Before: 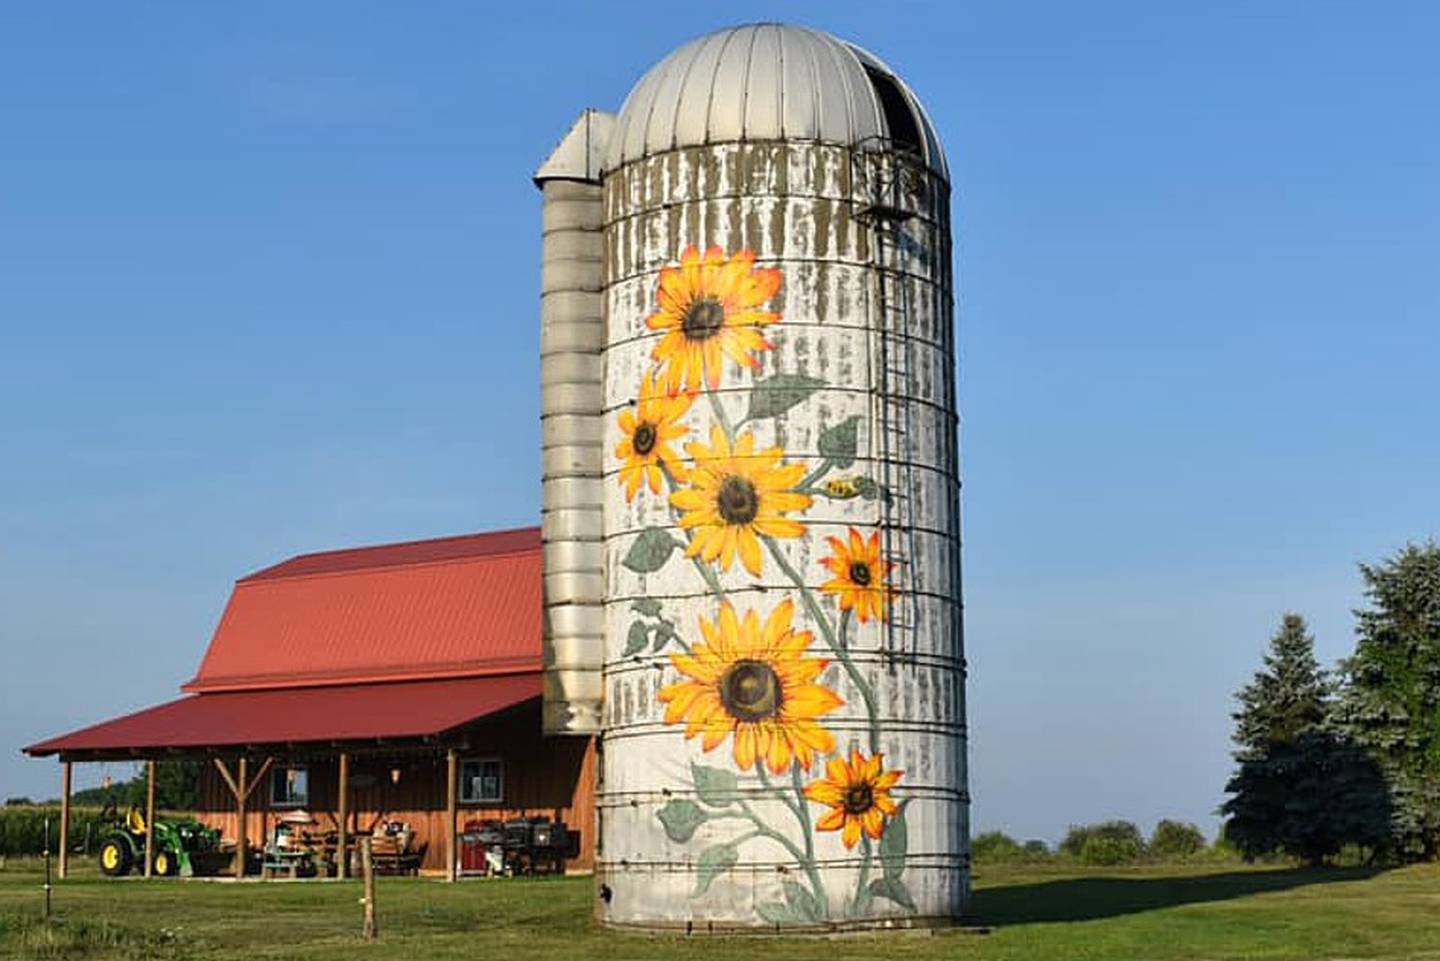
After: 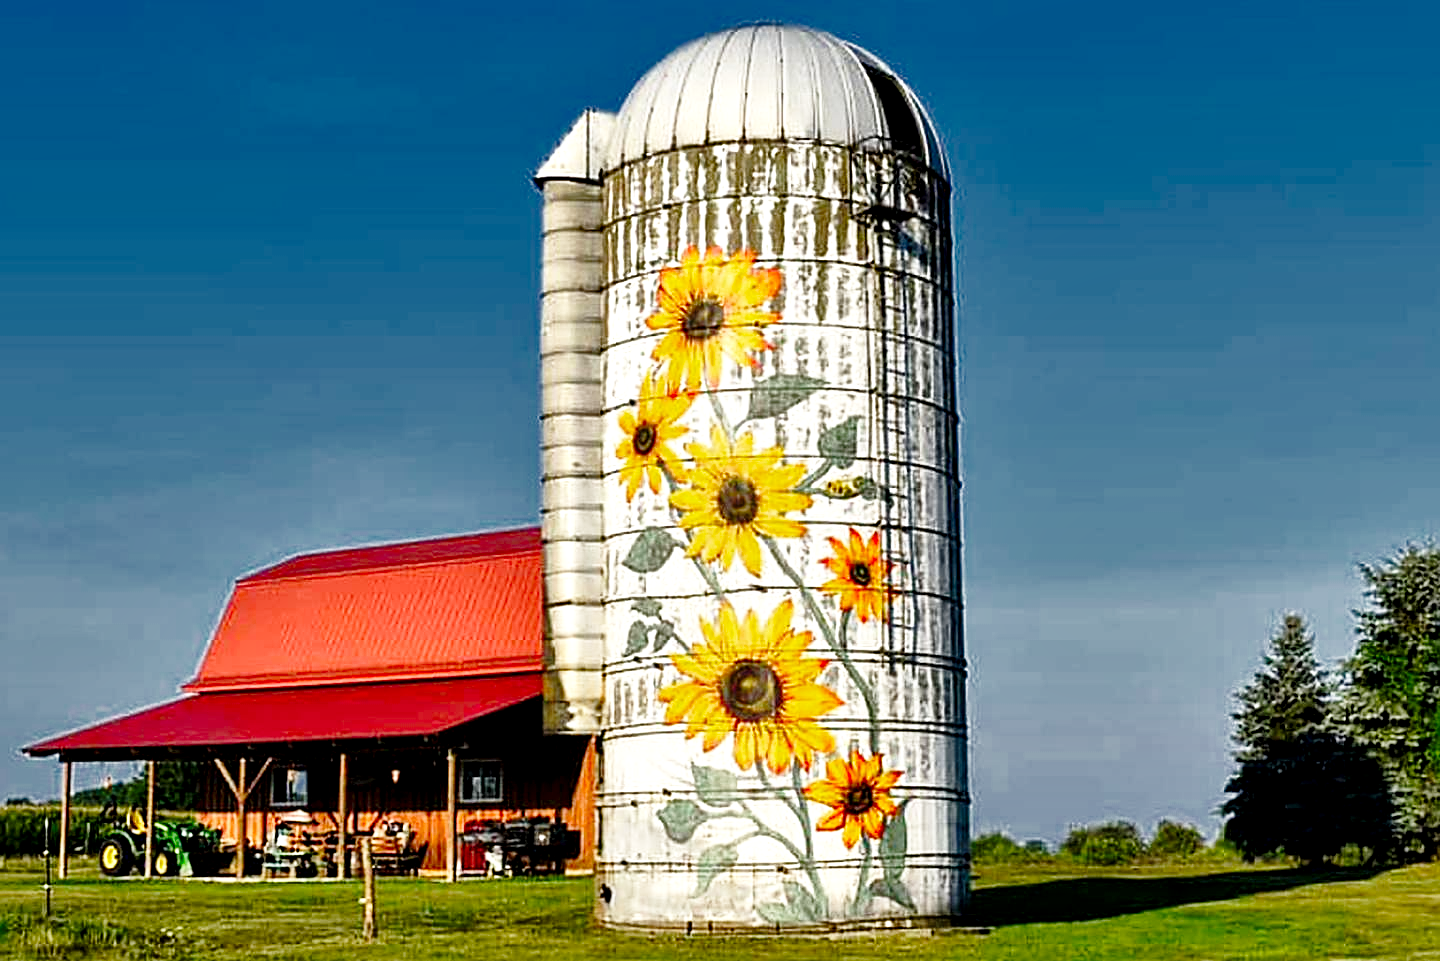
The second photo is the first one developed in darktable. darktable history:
sharpen: on, module defaults
base curve: curves: ch0 [(0, 0) (0.028, 0.03) (0.121, 0.232) (0.46, 0.748) (0.859, 0.968) (1, 1)], preserve colors none
shadows and highlights: shadows 29.61, highlights -30.47, low approximation 0.01, soften with gaussian
exposure: black level correction 0.01, exposure 0.011 EV, compensate highlight preservation false
local contrast: mode bilateral grid, contrast 20, coarseness 50, detail 171%, midtone range 0.2
vibrance: vibrance 100%
color zones: curves: ch0 [(0, 0.497) (0.143, 0.5) (0.286, 0.5) (0.429, 0.483) (0.571, 0.116) (0.714, -0.006) (0.857, 0.28) (1, 0.497)]
